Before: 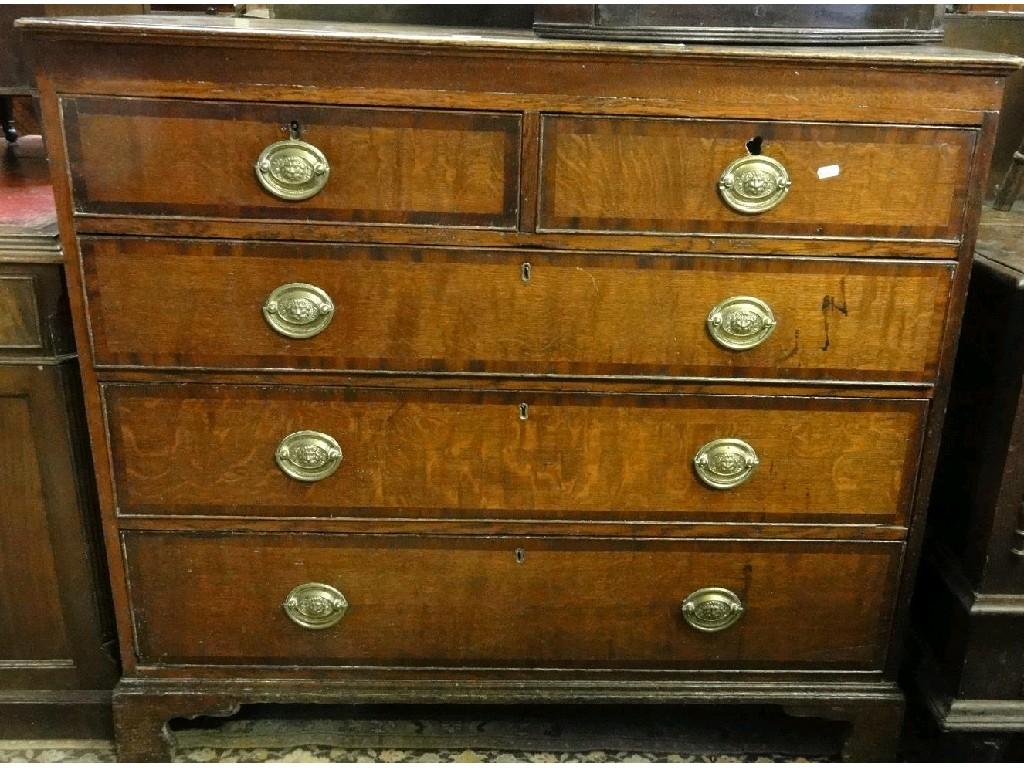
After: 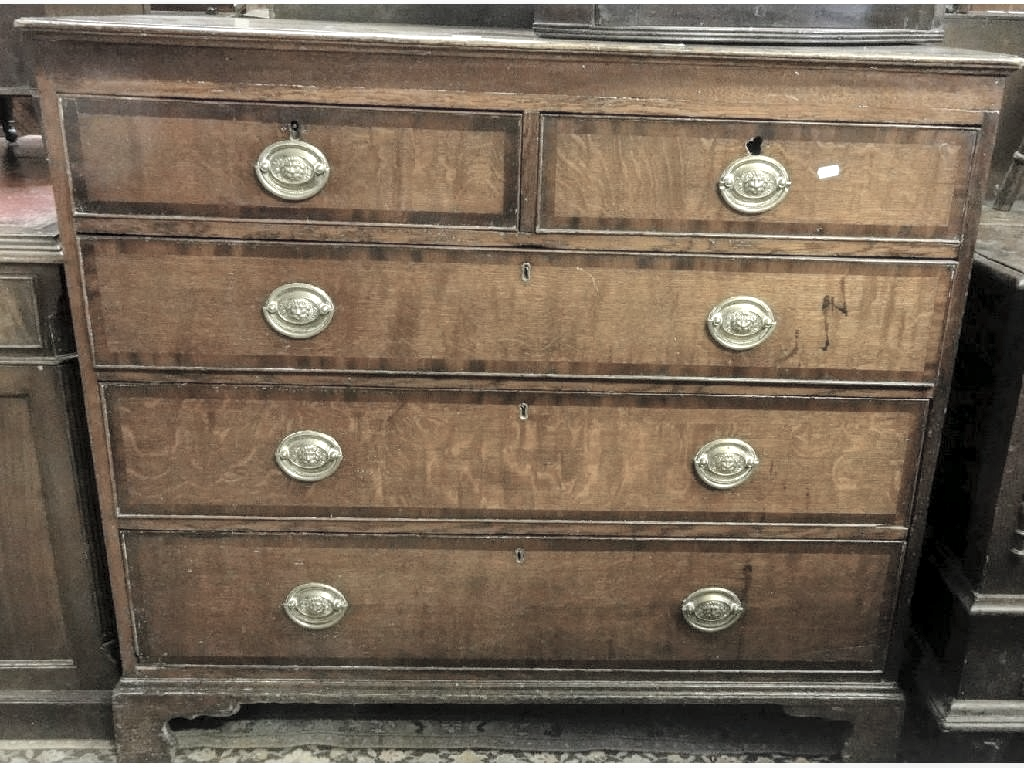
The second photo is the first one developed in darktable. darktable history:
color correction: saturation 0.85
local contrast: on, module defaults
contrast brightness saturation: brightness 0.18, saturation -0.5
